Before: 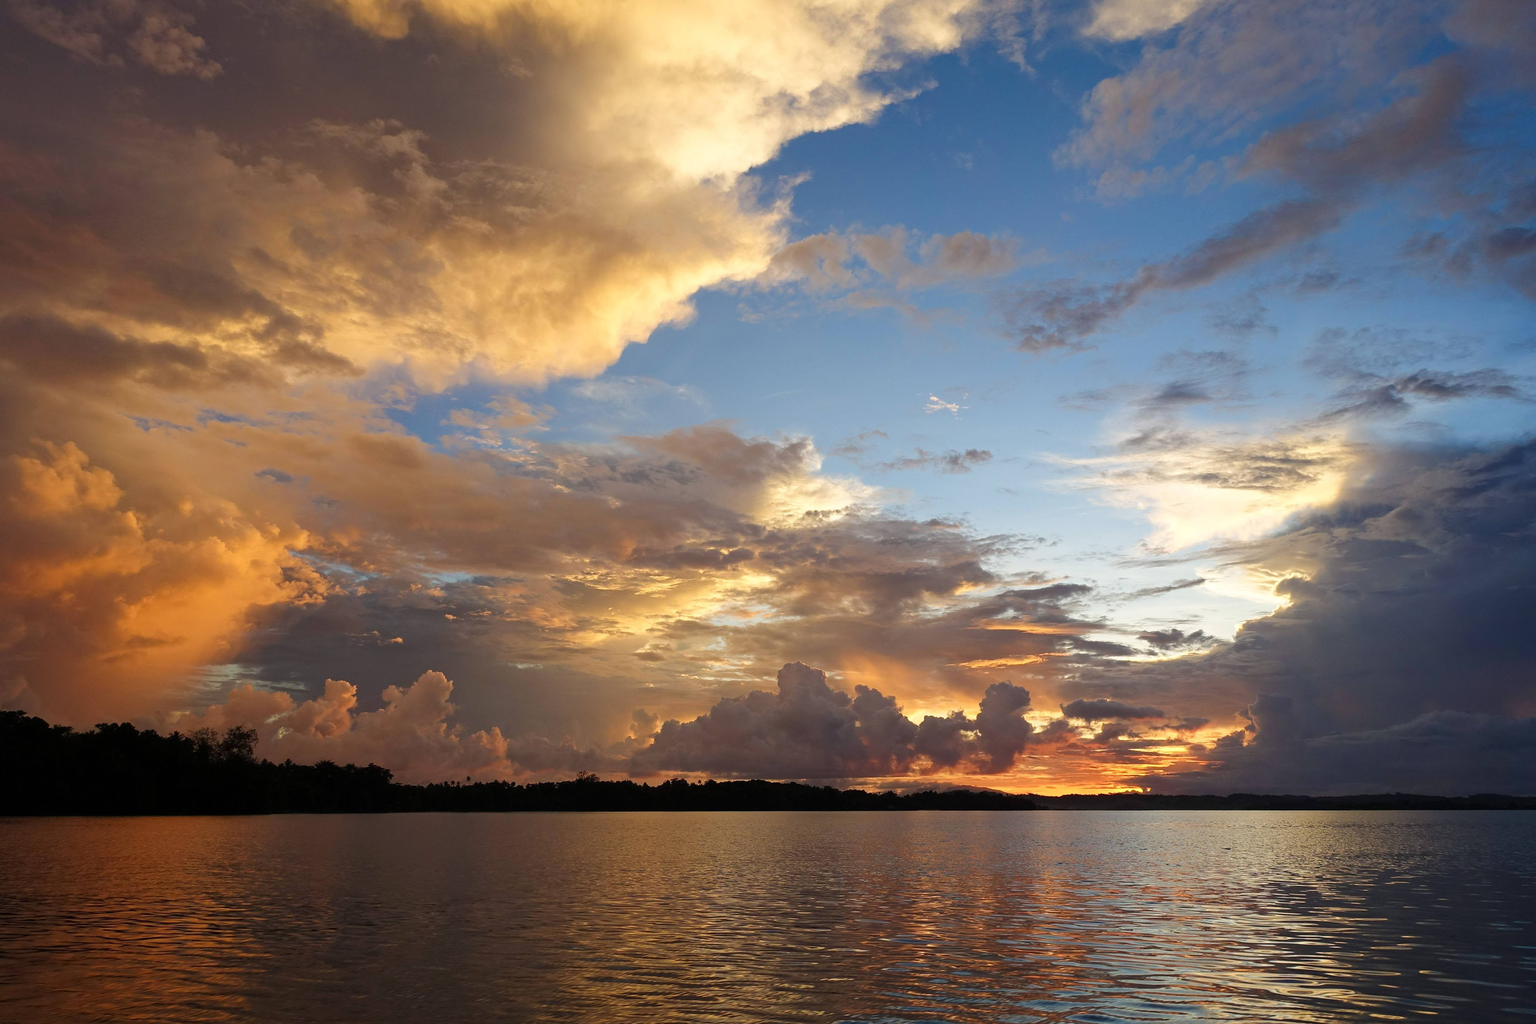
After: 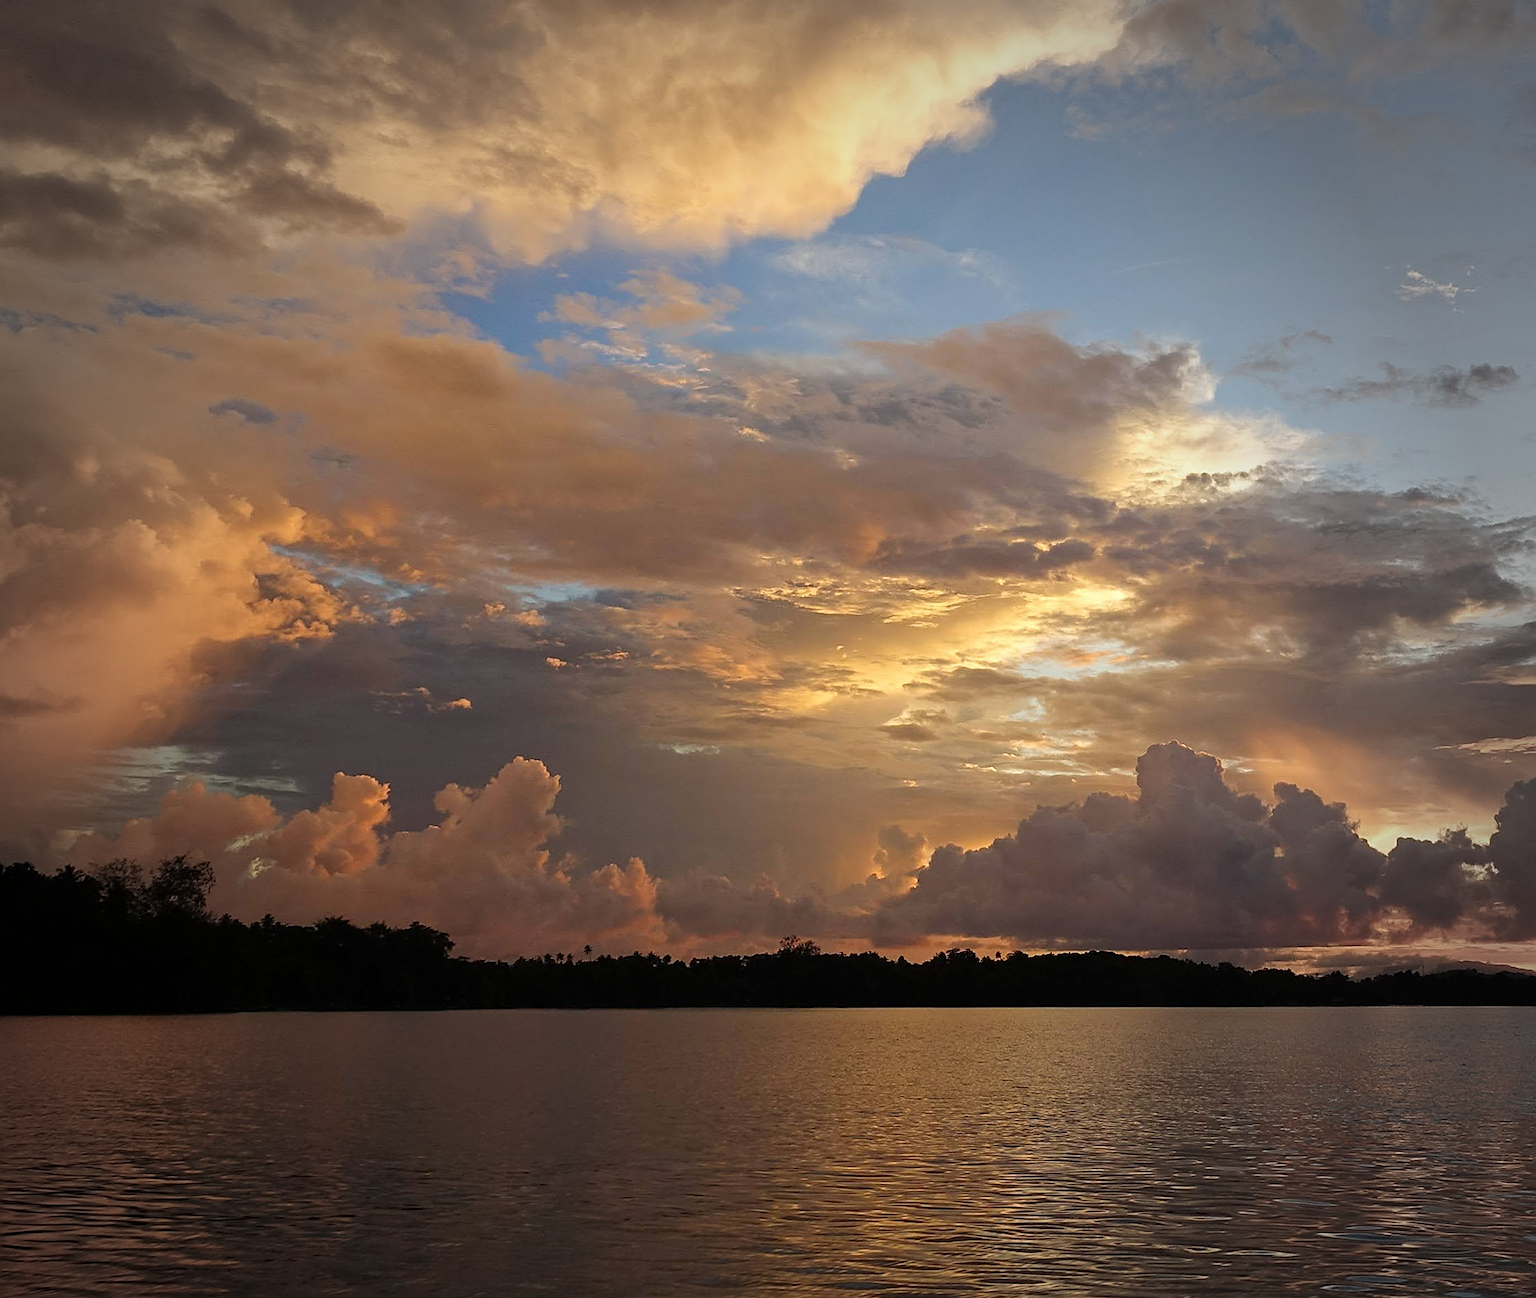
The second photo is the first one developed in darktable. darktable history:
sharpen: on, module defaults
vignetting: fall-off start 64.63%, center (-0.034, 0.148), width/height ratio 0.881
crop: left 8.966%, top 23.852%, right 34.699%, bottom 4.703%
